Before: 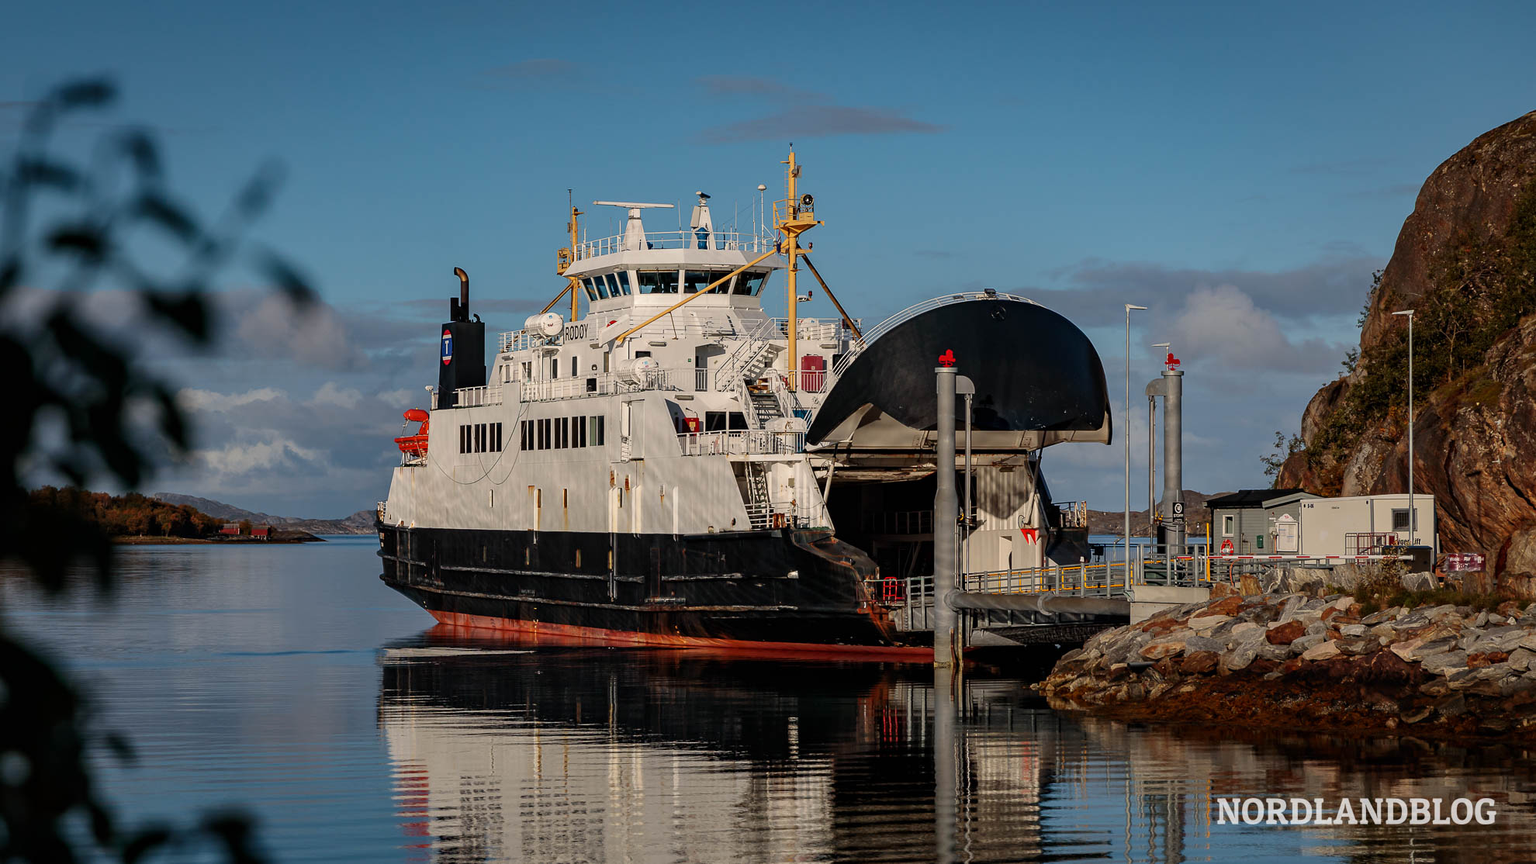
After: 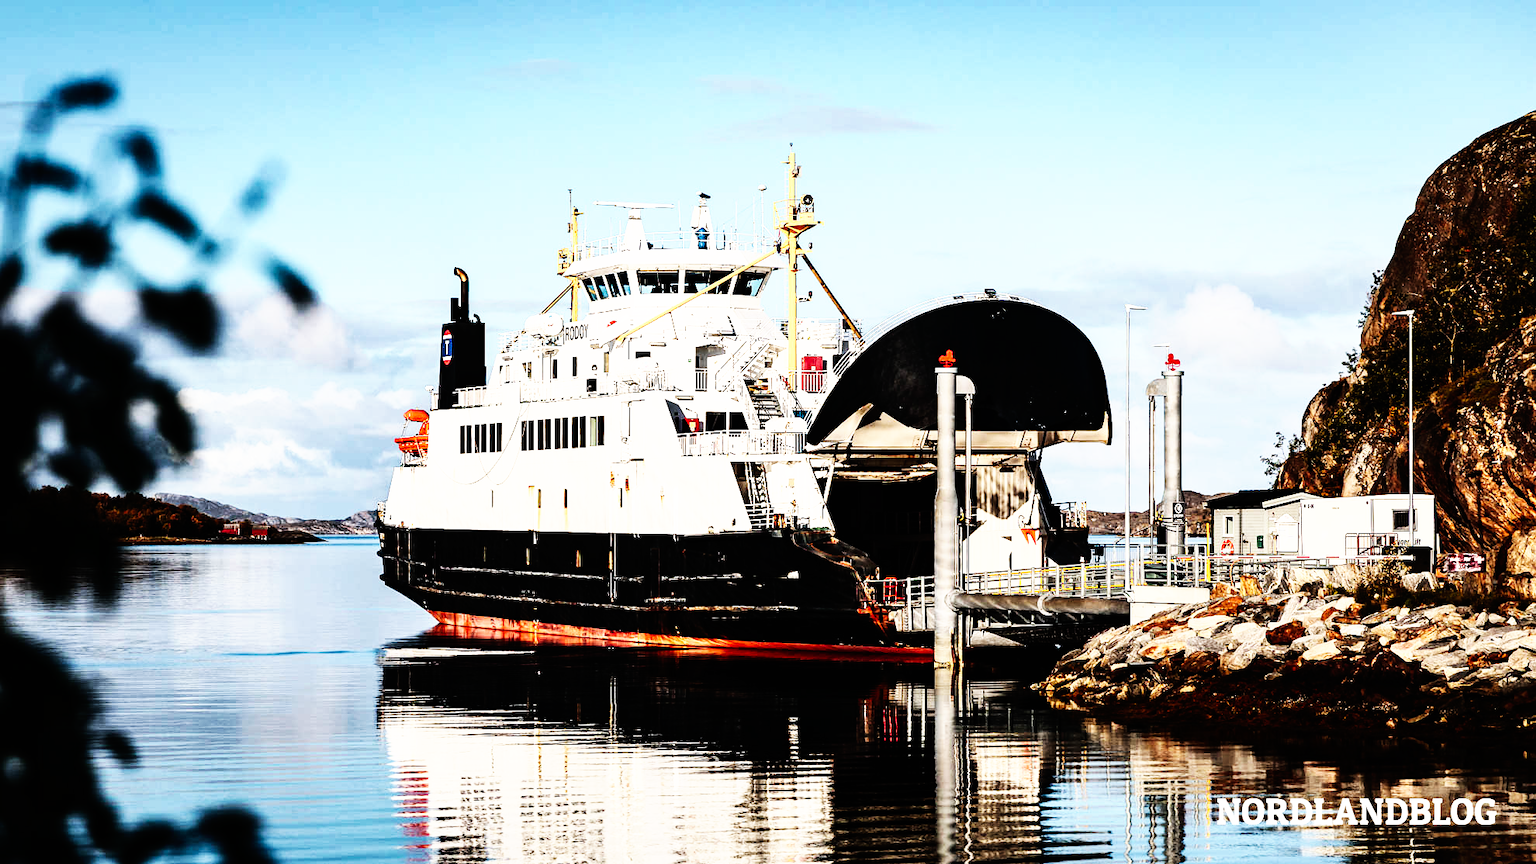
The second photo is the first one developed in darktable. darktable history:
rgb curve: curves: ch0 [(0, 0) (0.21, 0.15) (0.24, 0.21) (0.5, 0.75) (0.75, 0.96) (0.89, 0.99) (1, 1)]; ch1 [(0, 0.02) (0.21, 0.13) (0.25, 0.2) (0.5, 0.67) (0.75, 0.9) (0.89, 0.97) (1, 1)]; ch2 [(0, 0.02) (0.21, 0.13) (0.25, 0.2) (0.5, 0.67) (0.75, 0.9) (0.89, 0.97) (1, 1)], compensate middle gray true
base curve: curves: ch0 [(0, 0) (0.007, 0.004) (0.027, 0.03) (0.046, 0.07) (0.207, 0.54) (0.442, 0.872) (0.673, 0.972) (1, 1)], preserve colors none
